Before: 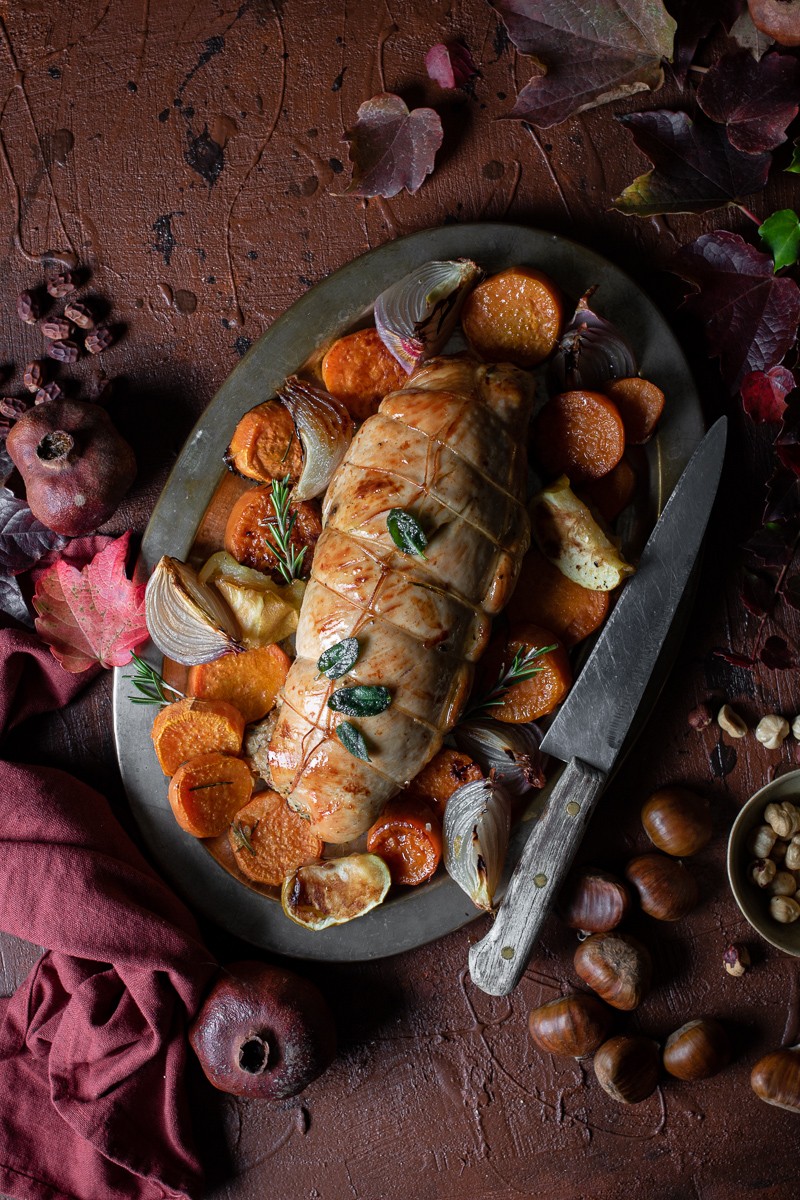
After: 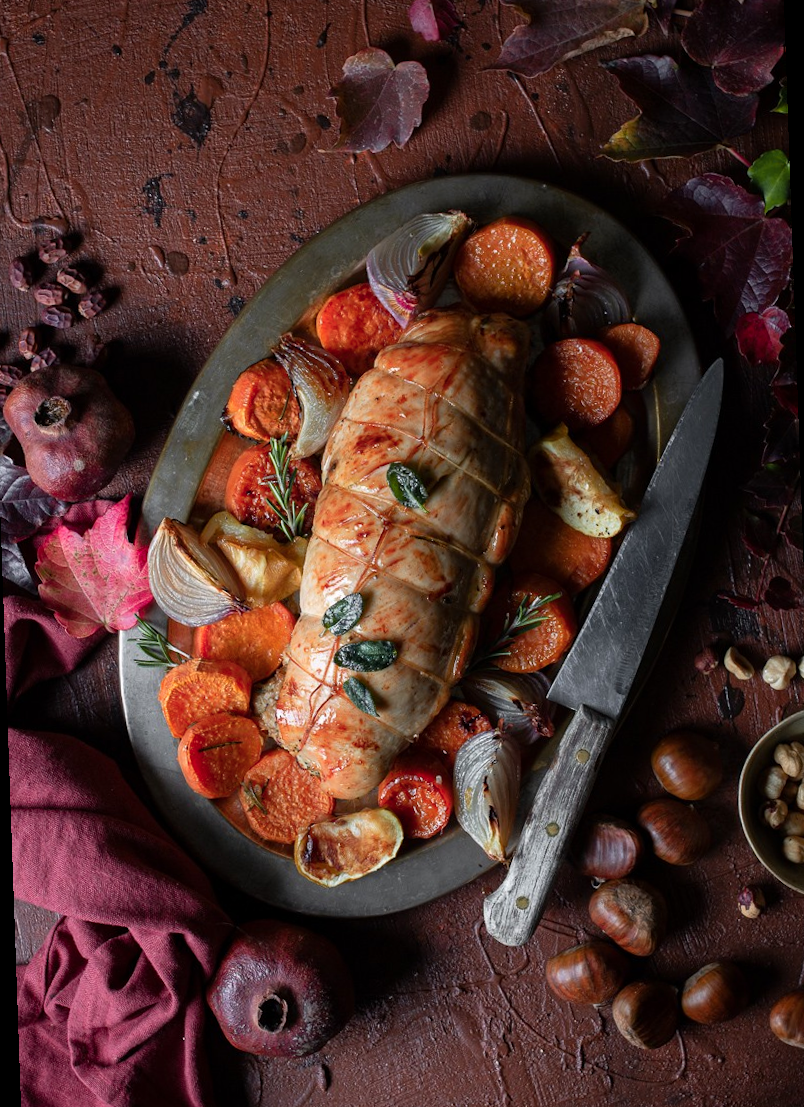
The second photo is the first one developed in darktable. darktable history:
color zones: curves: ch1 [(0.309, 0.524) (0.41, 0.329) (0.508, 0.509)]; ch2 [(0.25, 0.457) (0.75, 0.5)]
rotate and perspective: rotation -2°, crop left 0.022, crop right 0.978, crop top 0.049, crop bottom 0.951
